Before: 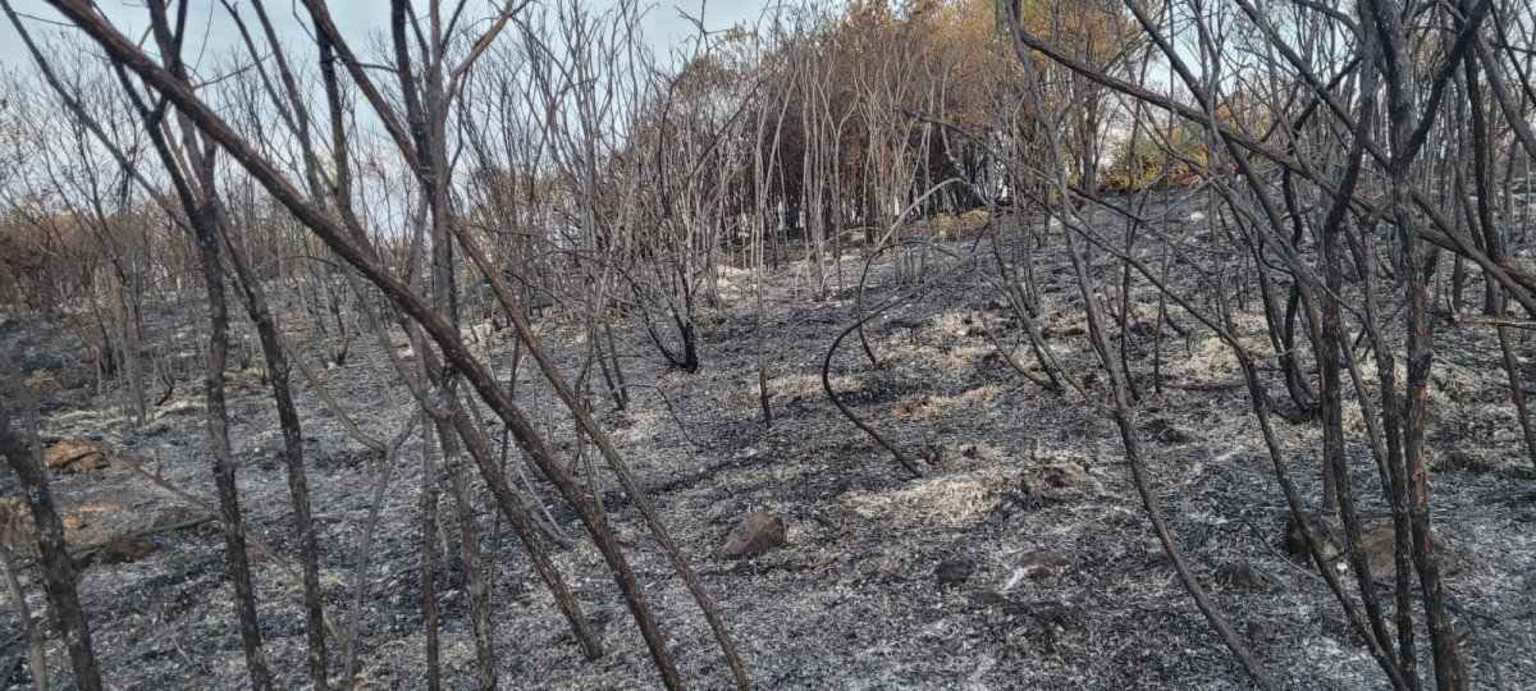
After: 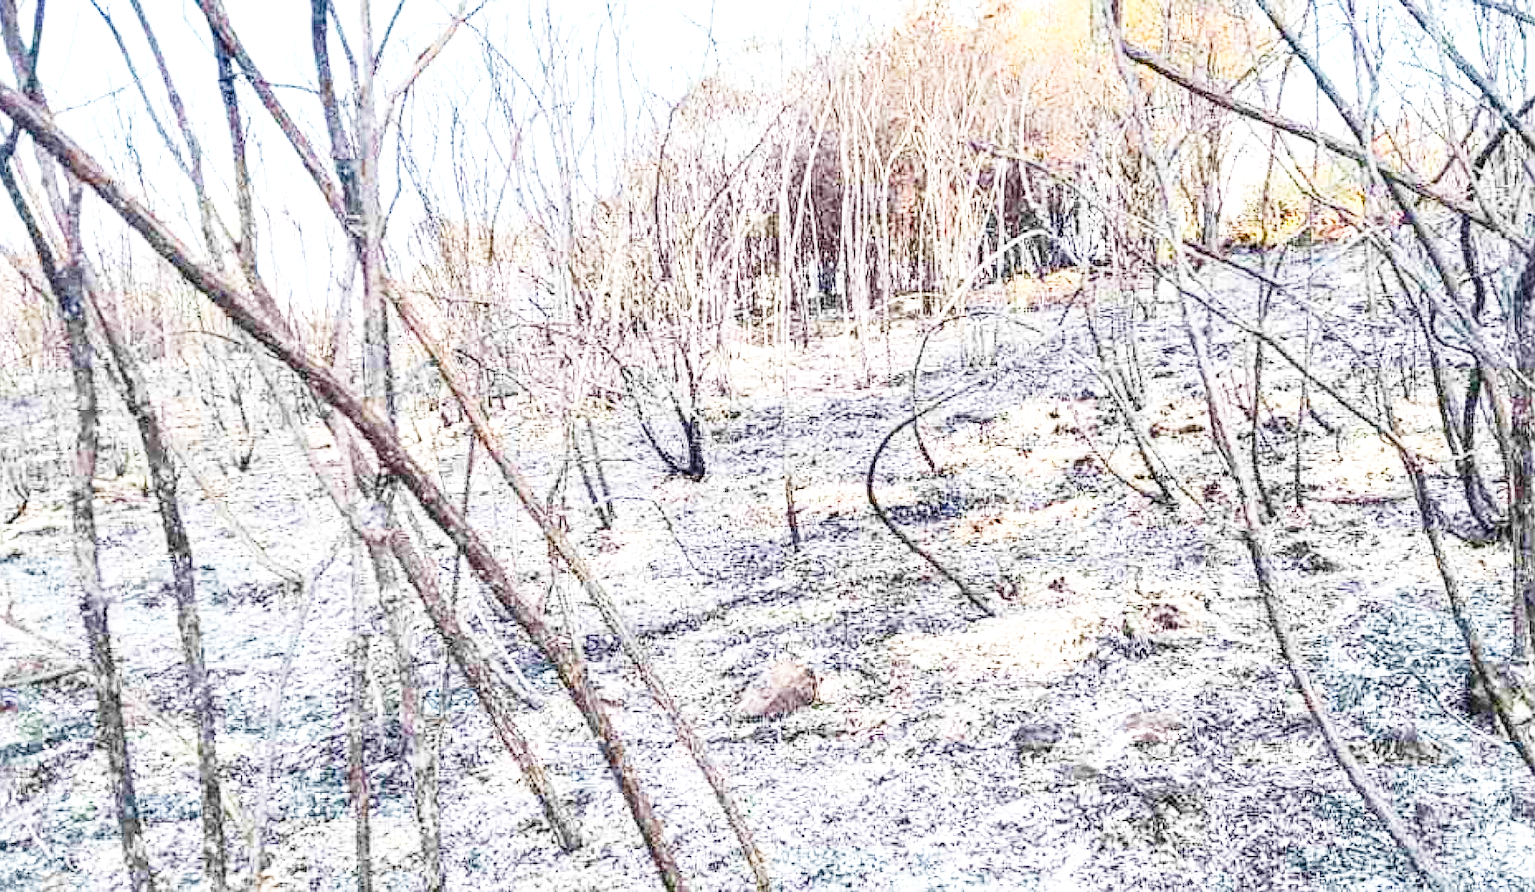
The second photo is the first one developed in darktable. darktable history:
exposure: black level correction 0, exposure 1.602 EV, compensate highlight preservation false
crop: left 9.878%, right 12.646%
local contrast: on, module defaults
base curve: curves: ch0 [(0, 0) (0.235, 0.266) (0.503, 0.496) (0.786, 0.72) (1, 1)], preserve colors none
sharpen: on, module defaults
levels: mode automatic, levels [0.036, 0.364, 0.827]
tone curve: curves: ch0 [(0, 0.016) (0.11, 0.039) (0.259, 0.235) (0.383, 0.437) (0.499, 0.597) (0.733, 0.867) (0.843, 0.948) (1, 1)], preserve colors none
contrast brightness saturation: contrast 0.2, brightness 0.164, saturation 0.22
